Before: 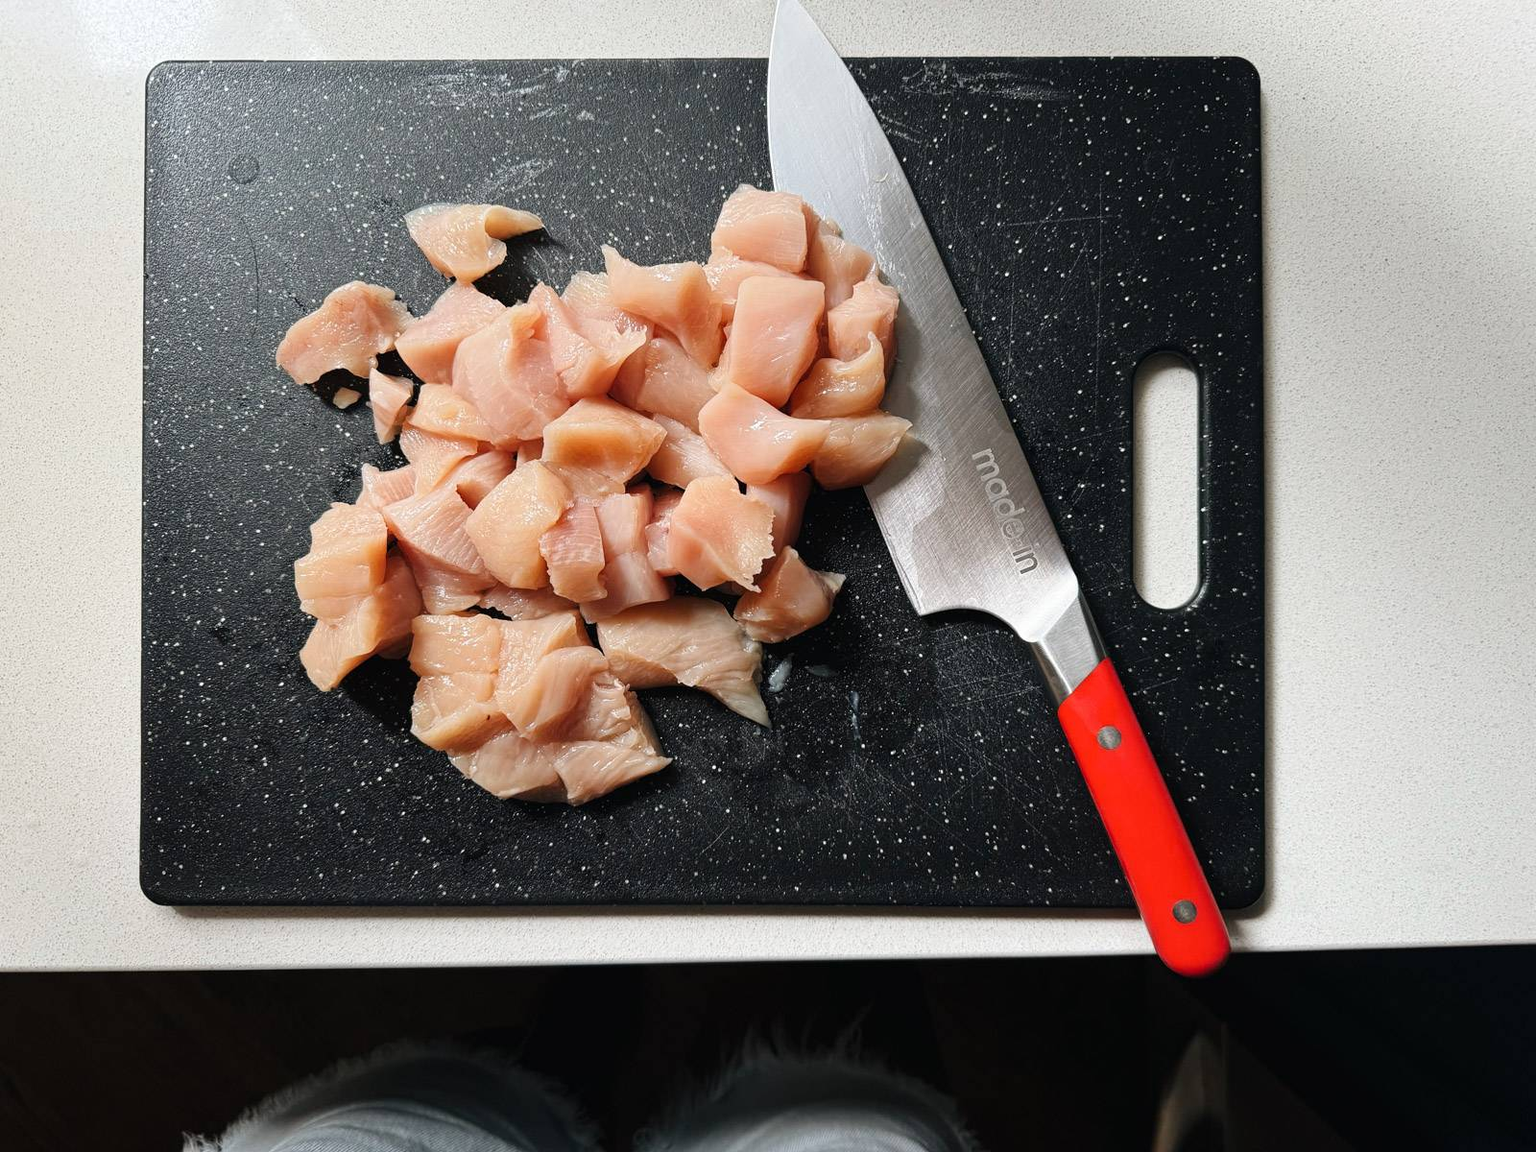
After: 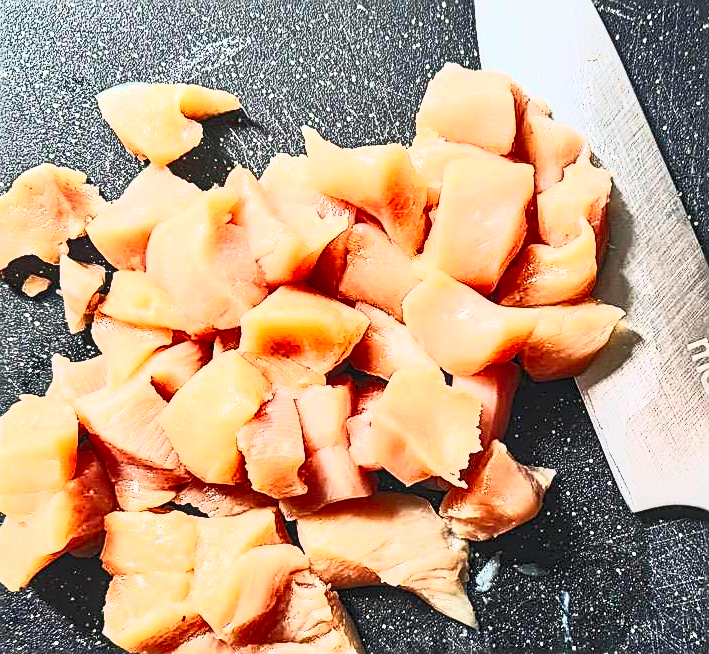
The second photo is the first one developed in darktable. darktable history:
shadows and highlights: soften with gaussian
local contrast: on, module defaults
crop: left 20.36%, top 10.782%, right 35.322%, bottom 34.644%
sharpen: amount 0.9
contrast brightness saturation: contrast 0.823, brightness 0.607, saturation 0.595
tone equalizer: -8 EV 1.03 EV, -7 EV 0.962 EV, -6 EV 0.977 EV, -5 EV 1 EV, -4 EV 1.02 EV, -3 EV 0.719 EV, -2 EV 0.494 EV, -1 EV 0.239 EV
